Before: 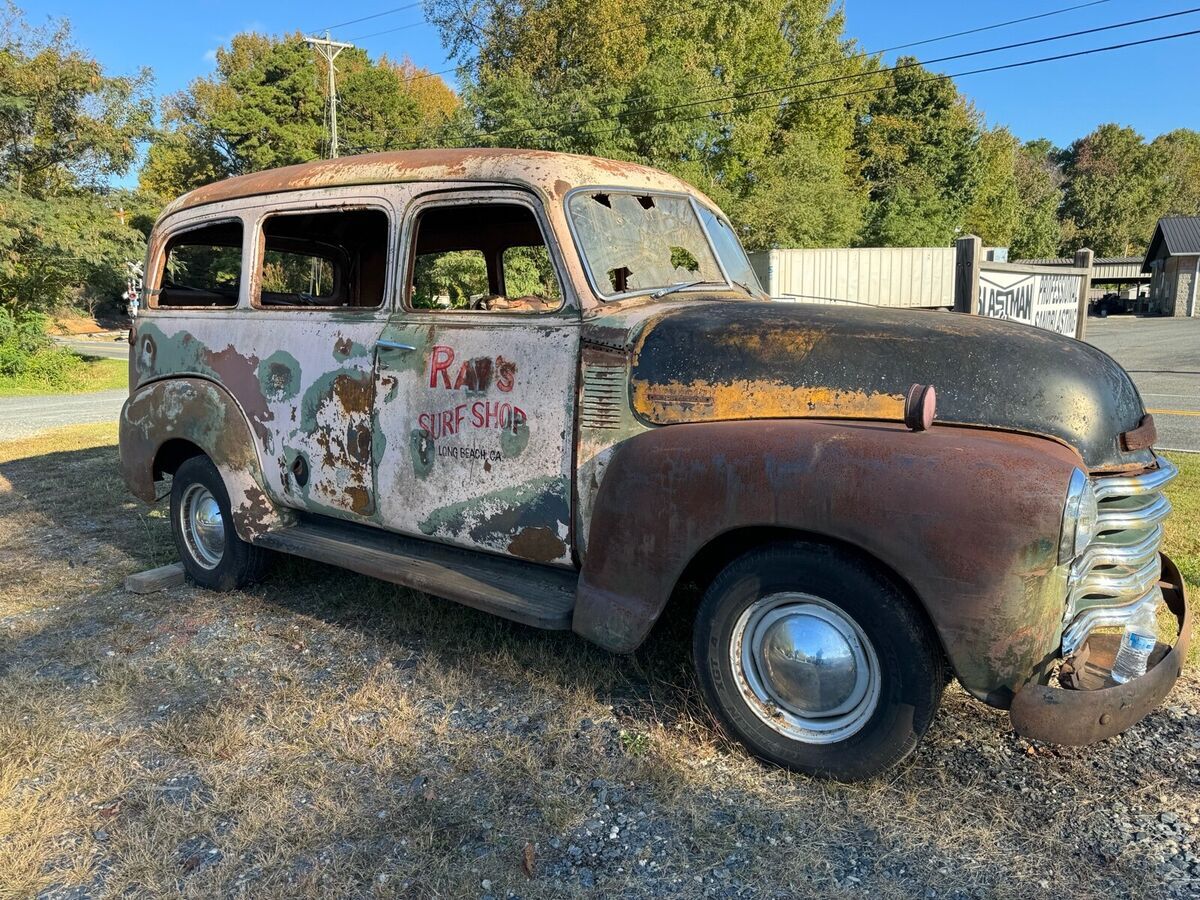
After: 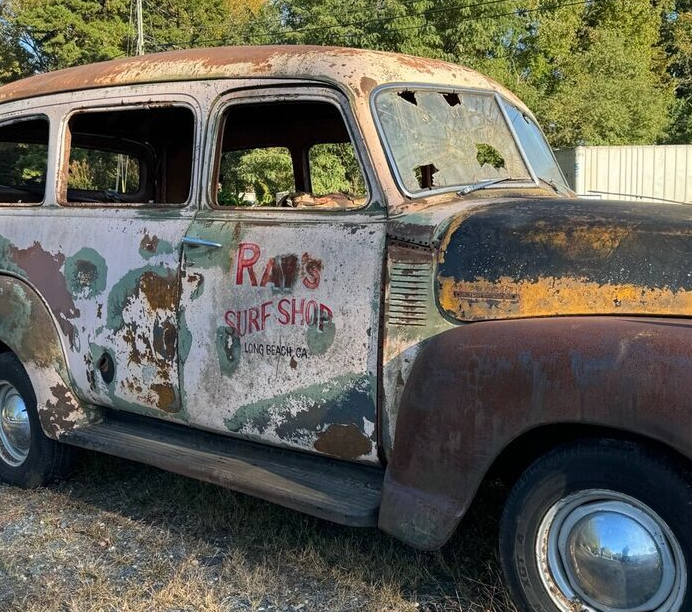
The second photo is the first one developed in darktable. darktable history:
crop: left 16.248%, top 11.496%, right 26.074%, bottom 20.412%
